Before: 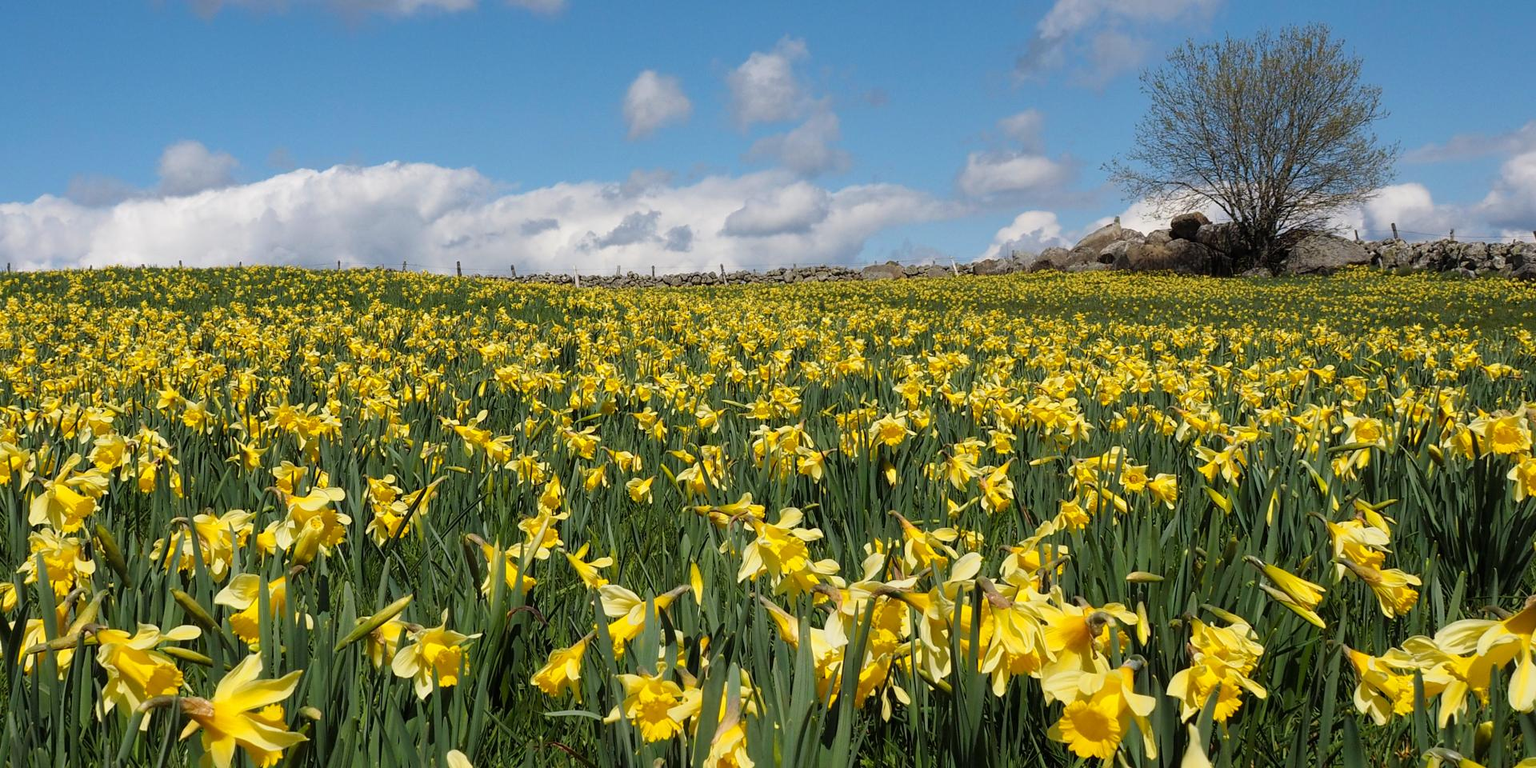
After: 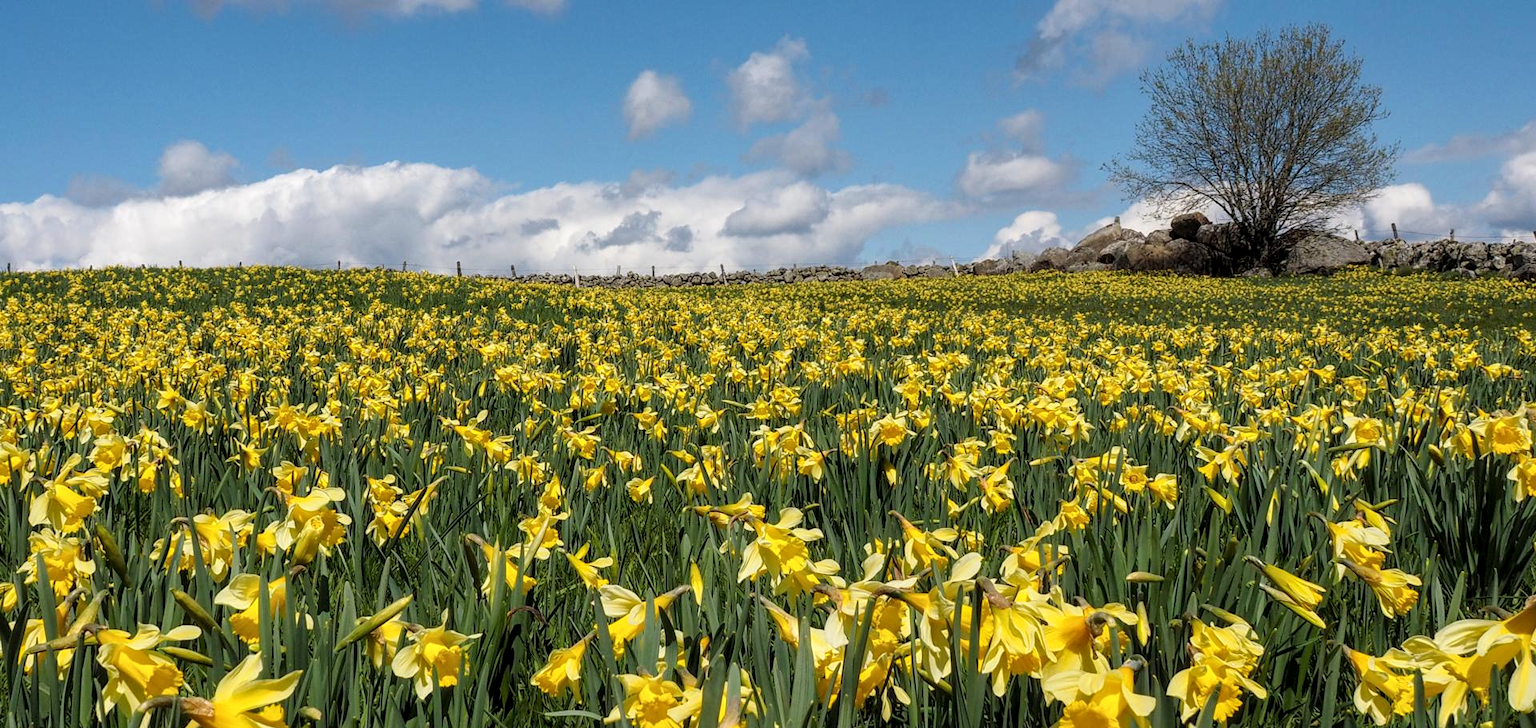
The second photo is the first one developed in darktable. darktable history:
local contrast: detail 130%
crop and rotate: top 0%, bottom 5.097%
exposure: compensate highlight preservation false
